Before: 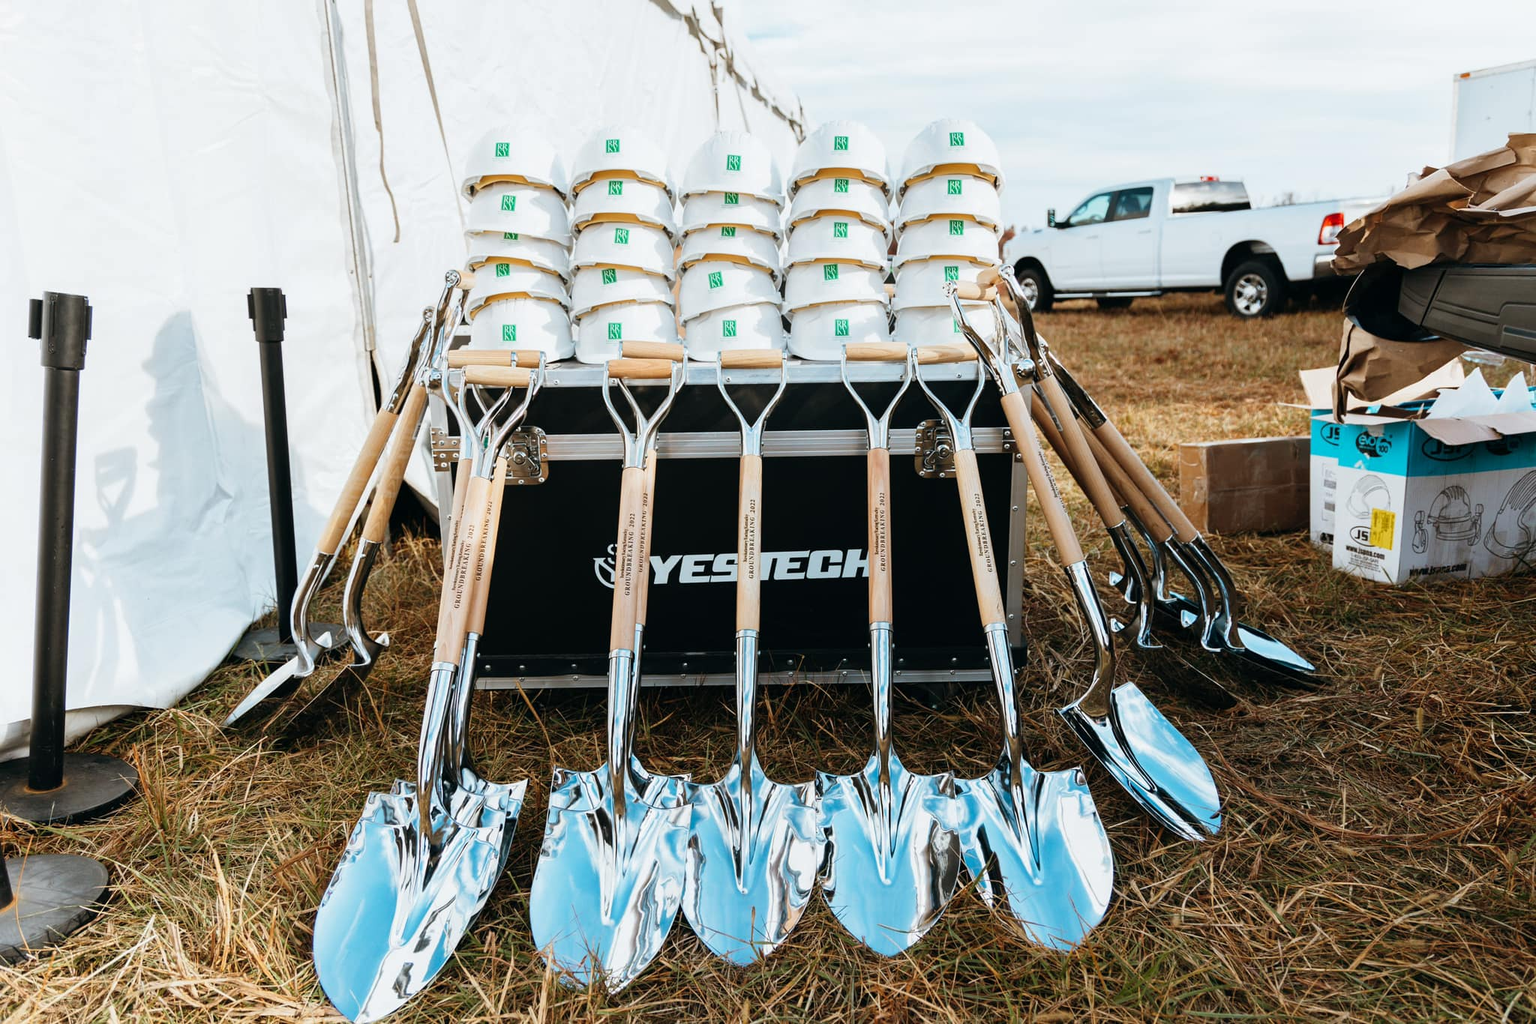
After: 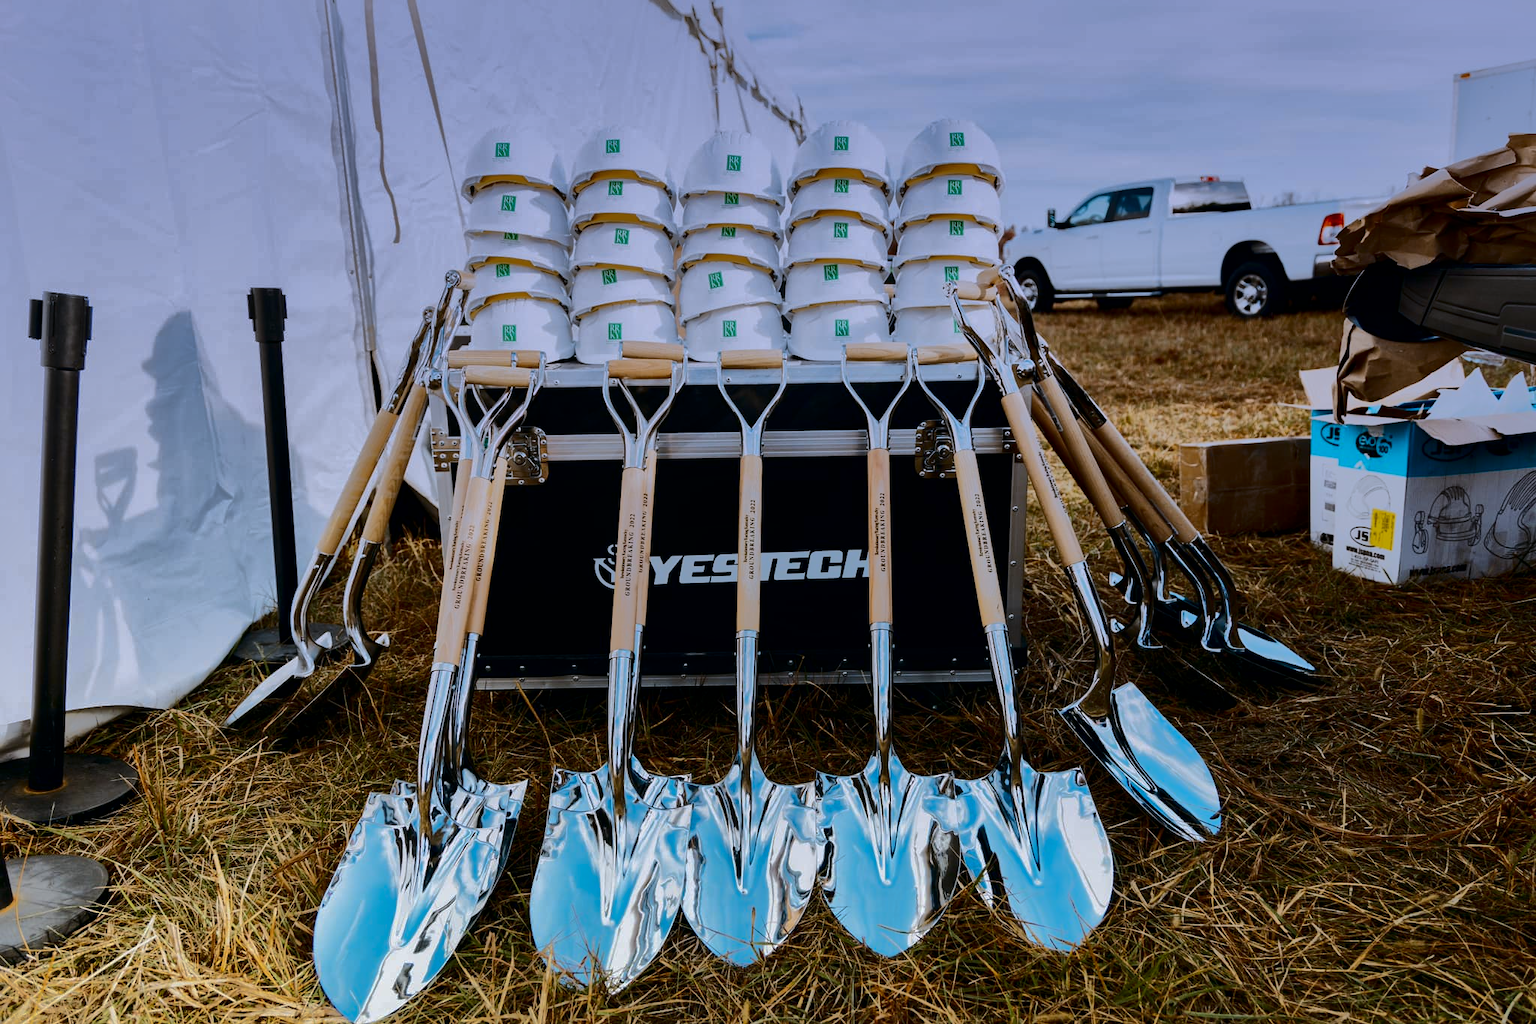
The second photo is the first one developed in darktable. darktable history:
graduated density: hue 238.83°, saturation 50%
shadows and highlights: shadows -19.91, highlights -73.15
color contrast: green-magenta contrast 0.8, blue-yellow contrast 1.1, unbound 0
local contrast: mode bilateral grid, contrast 100, coarseness 100, detail 108%, midtone range 0.2
contrast brightness saturation: contrast 0.2, brightness -0.11, saturation 0.1
